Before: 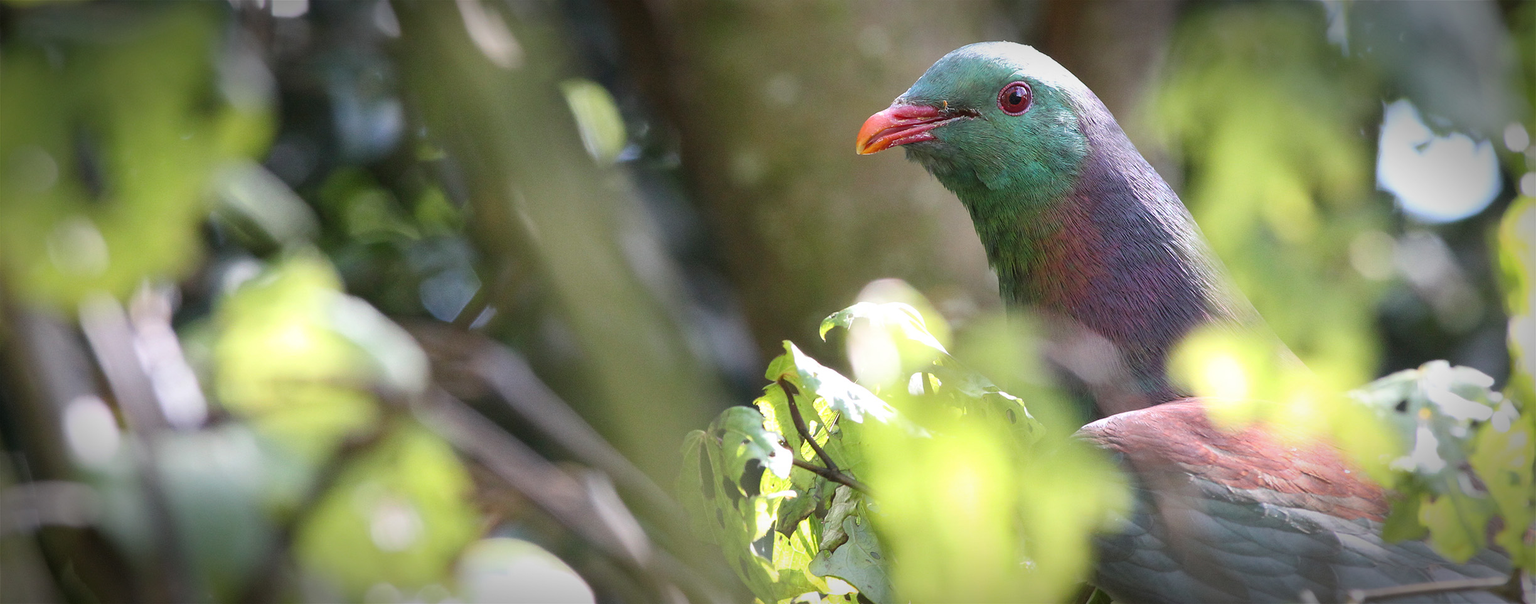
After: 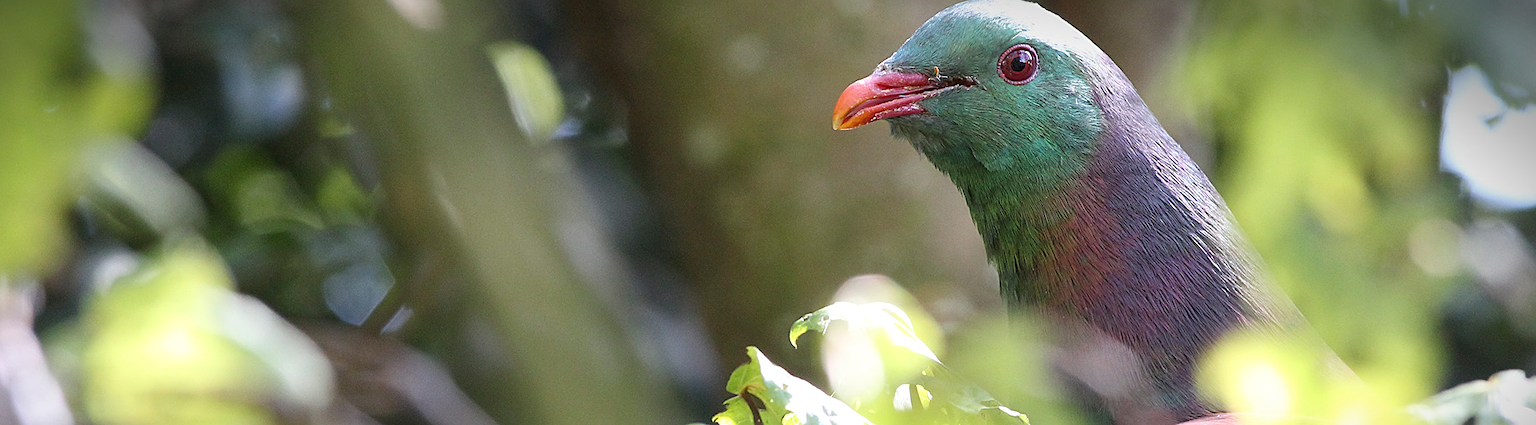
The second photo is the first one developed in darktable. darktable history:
sharpen: on, module defaults
exposure: black level correction 0.001, compensate highlight preservation false
crop and rotate: left 9.345%, top 7.22%, right 4.982%, bottom 32.331%
